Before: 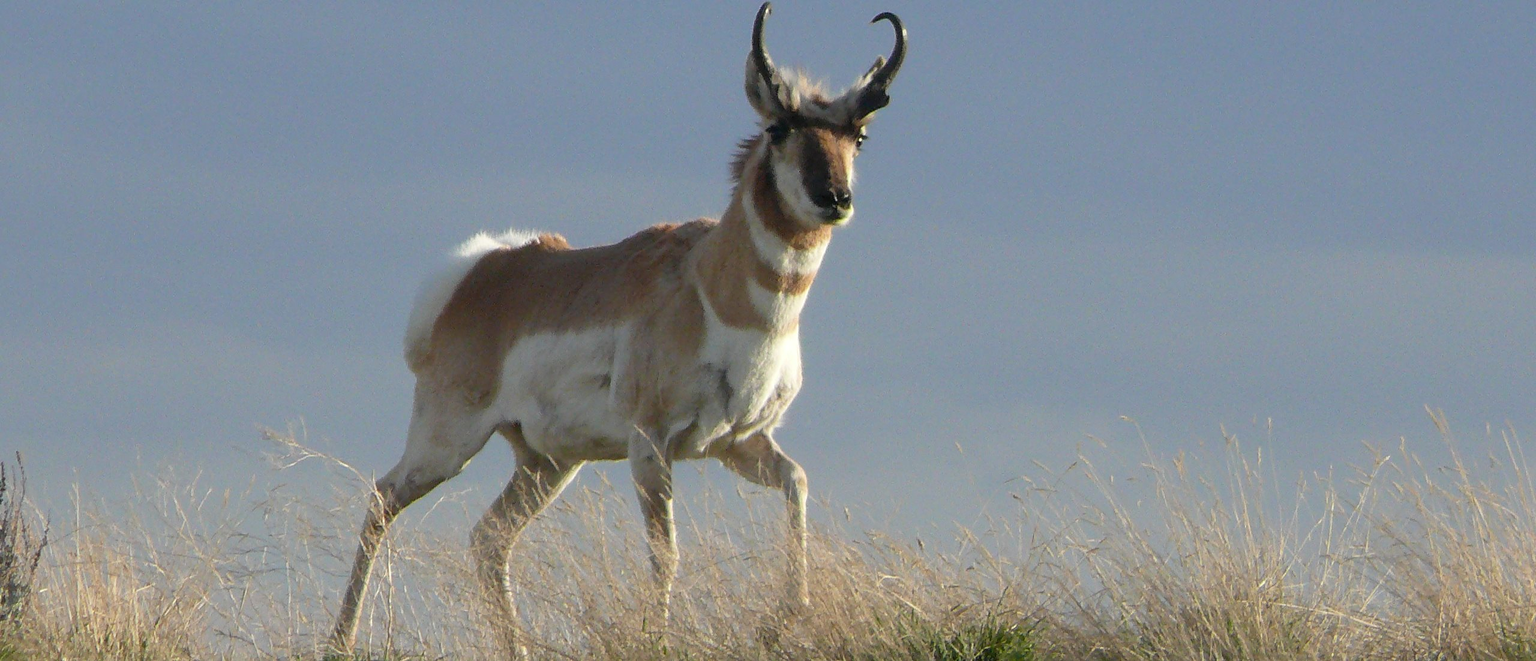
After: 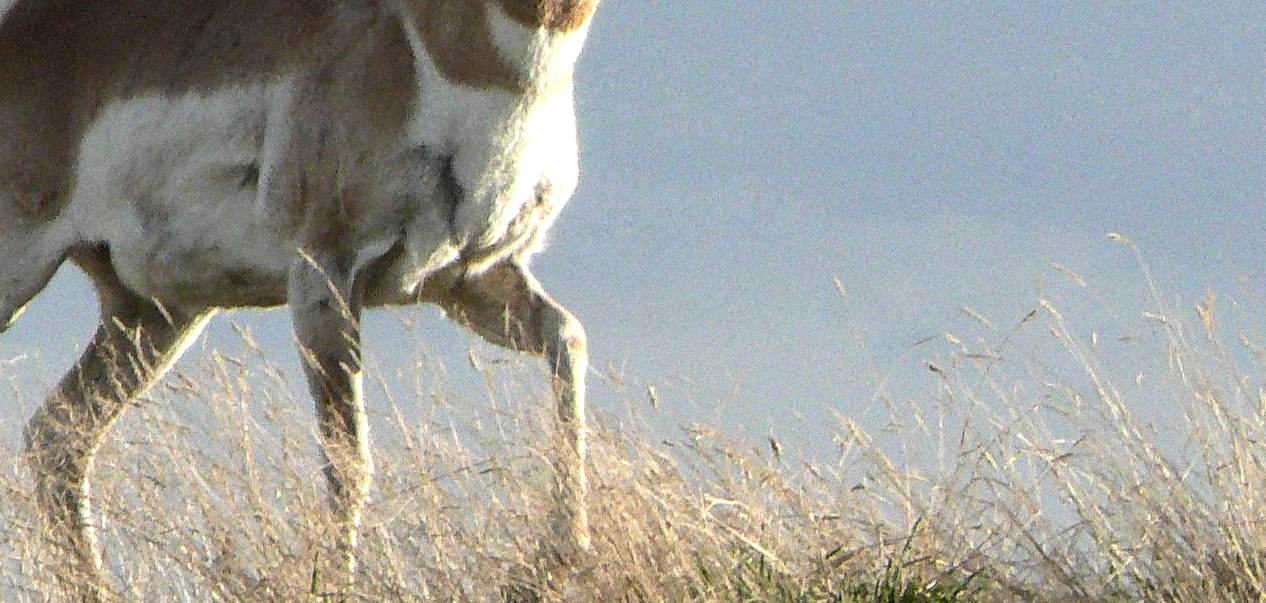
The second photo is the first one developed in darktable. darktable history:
crop: left 29.672%, top 41.786%, right 20.851%, bottom 3.487%
grain: mid-tones bias 0%
tone equalizer: -8 EV -0.75 EV, -7 EV -0.7 EV, -6 EV -0.6 EV, -5 EV -0.4 EV, -3 EV 0.4 EV, -2 EV 0.6 EV, -1 EV 0.7 EV, +0 EV 0.75 EV, edges refinement/feathering 500, mask exposure compensation -1.57 EV, preserve details no
local contrast: on, module defaults
